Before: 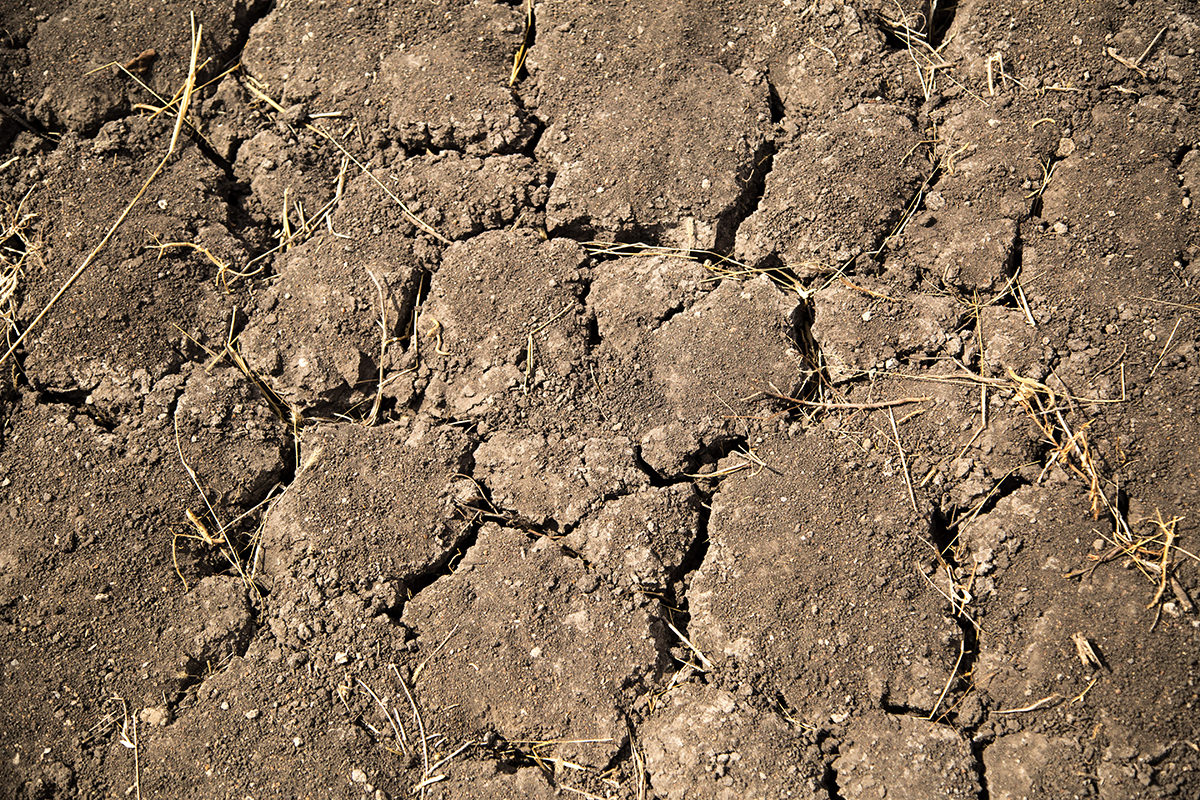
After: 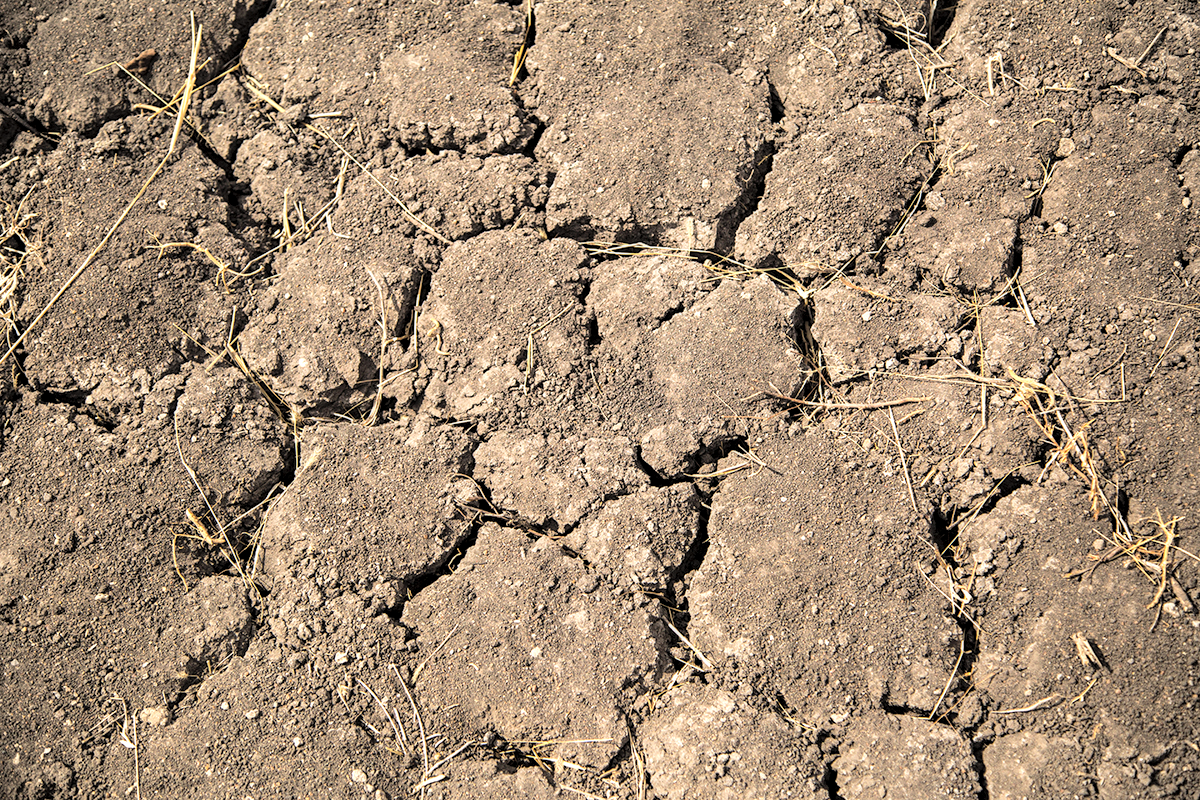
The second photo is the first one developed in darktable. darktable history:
local contrast: highlights 25%, shadows 75%, midtone range 0.75
contrast brightness saturation: brightness 0.28
